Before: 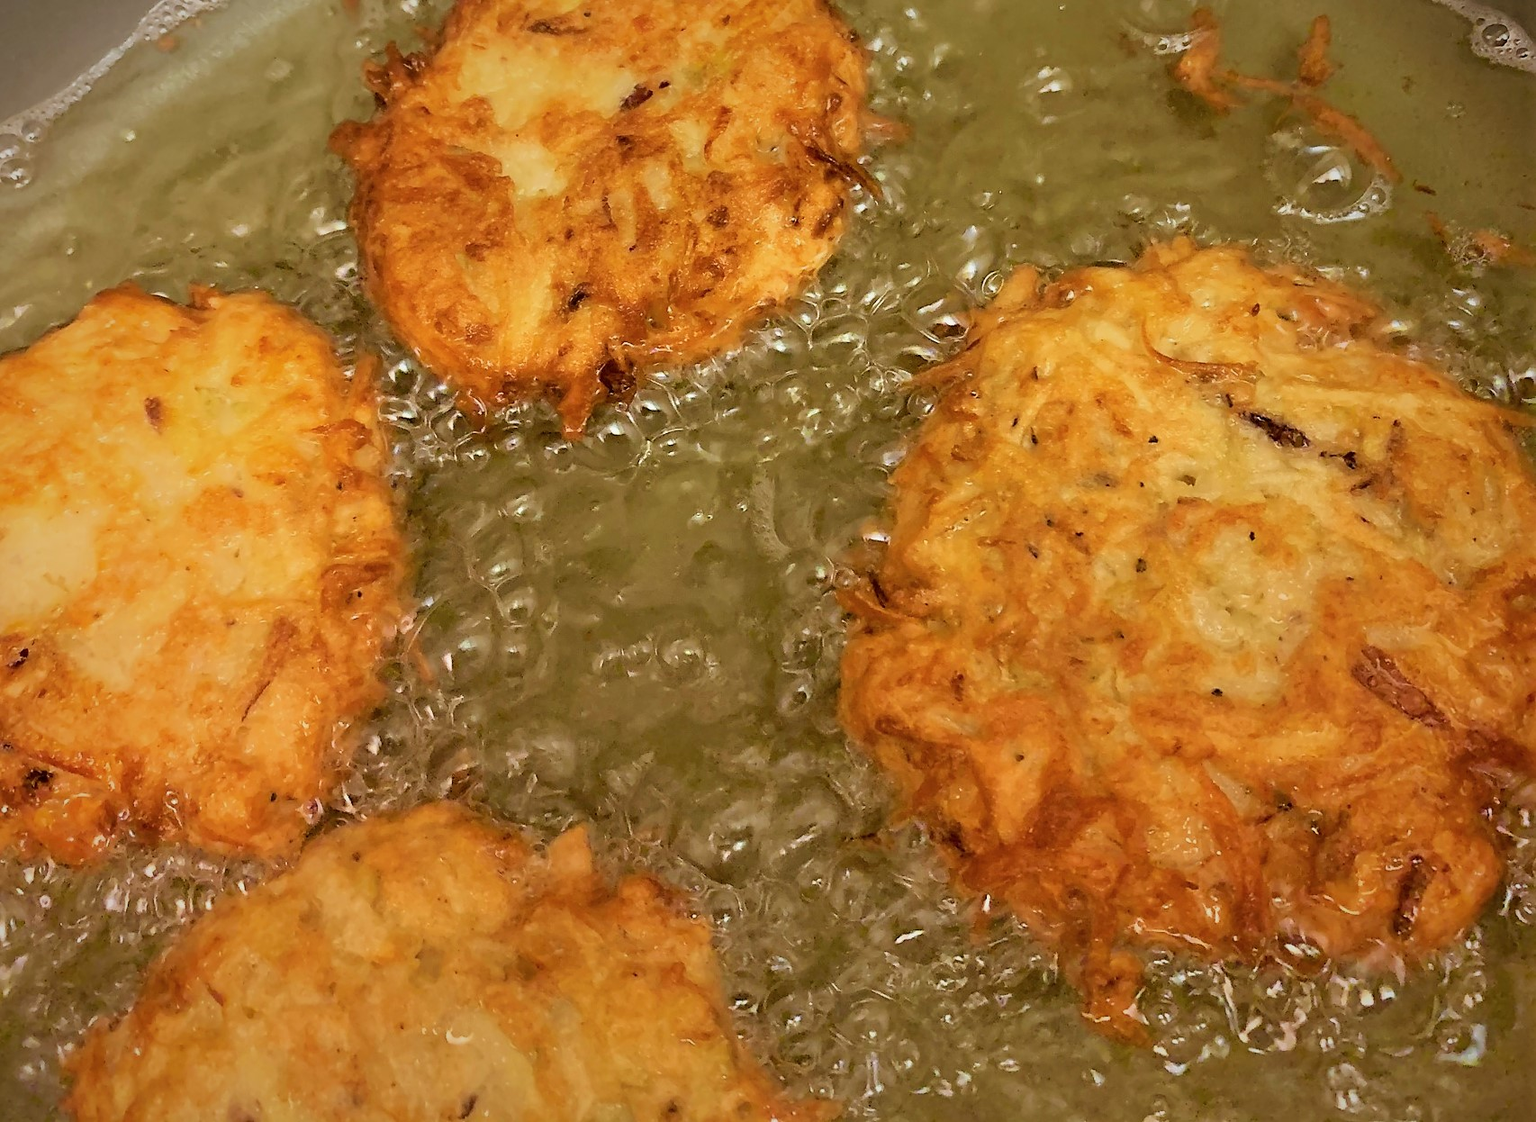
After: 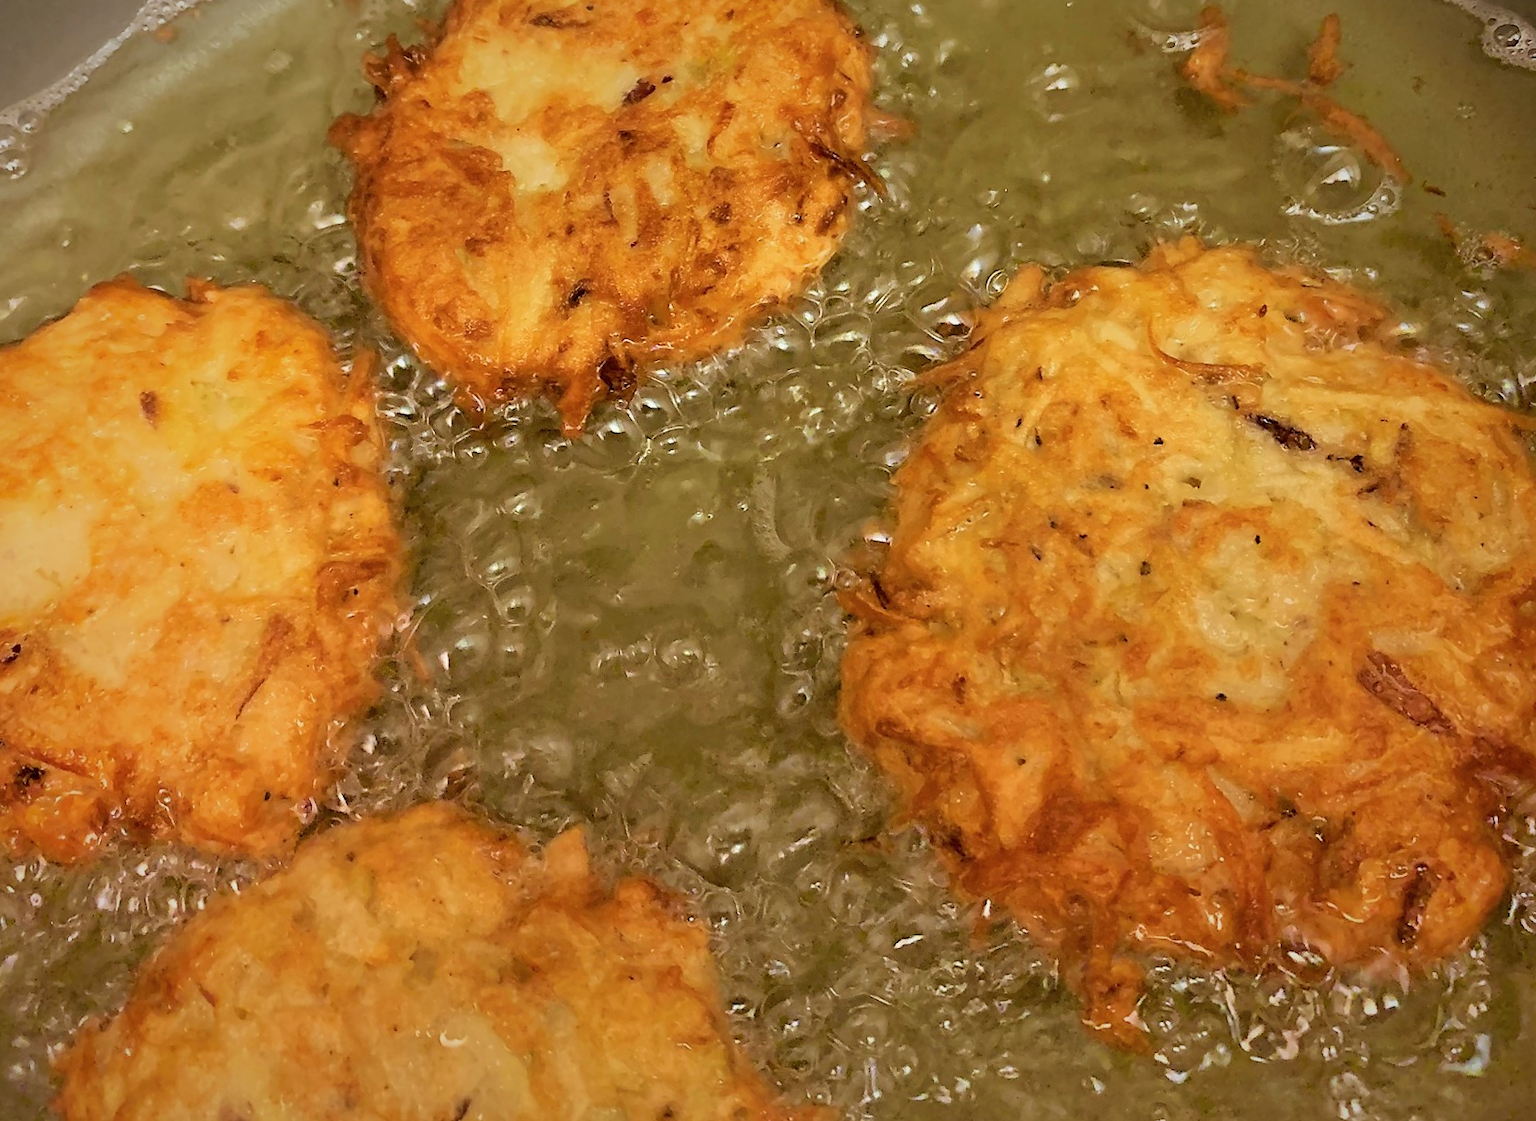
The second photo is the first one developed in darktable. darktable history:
crop and rotate: angle -0.409°
